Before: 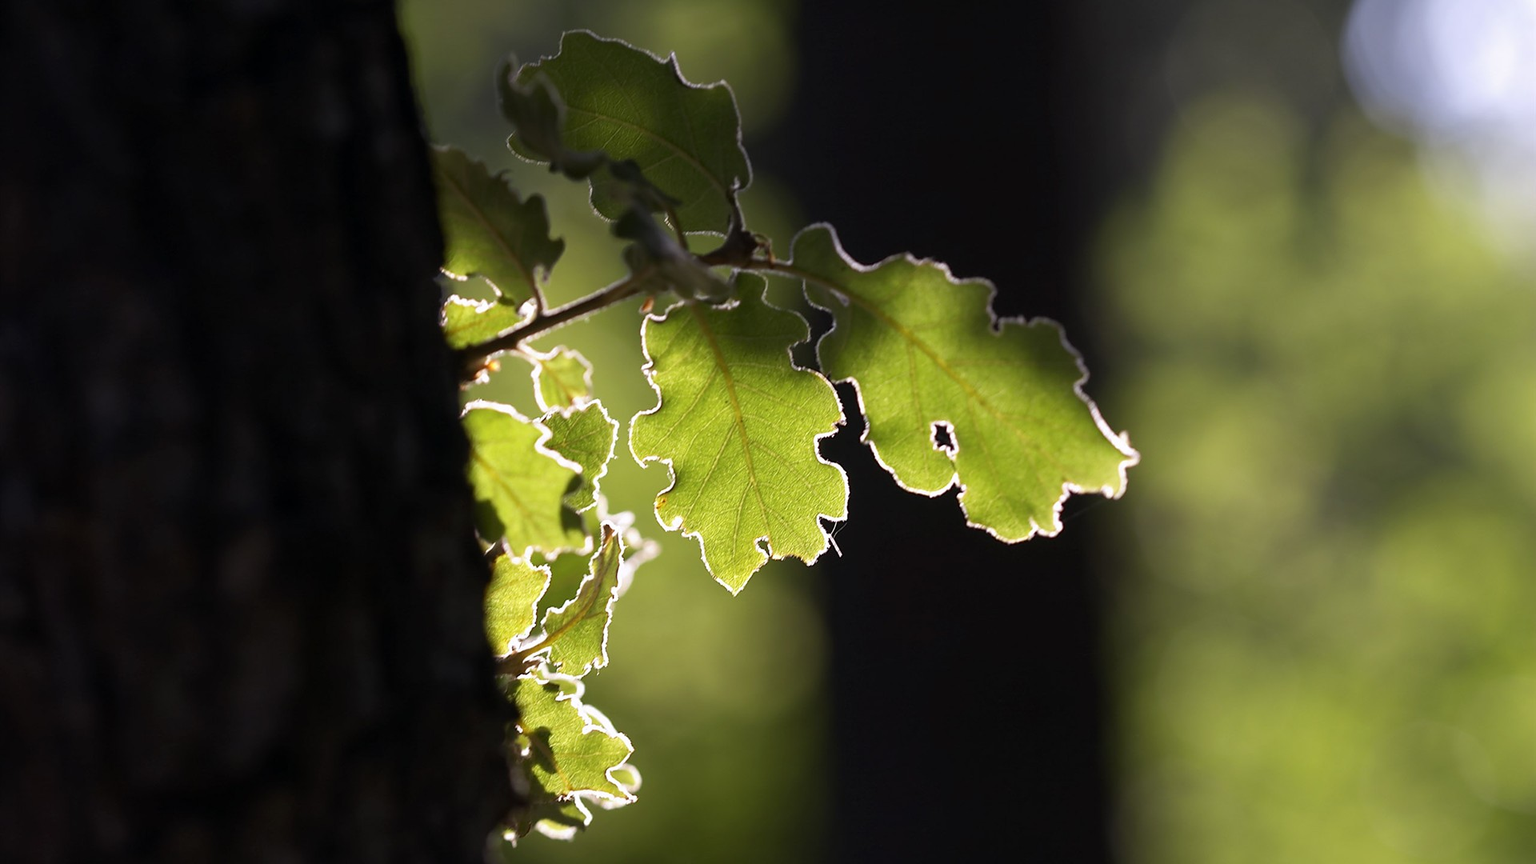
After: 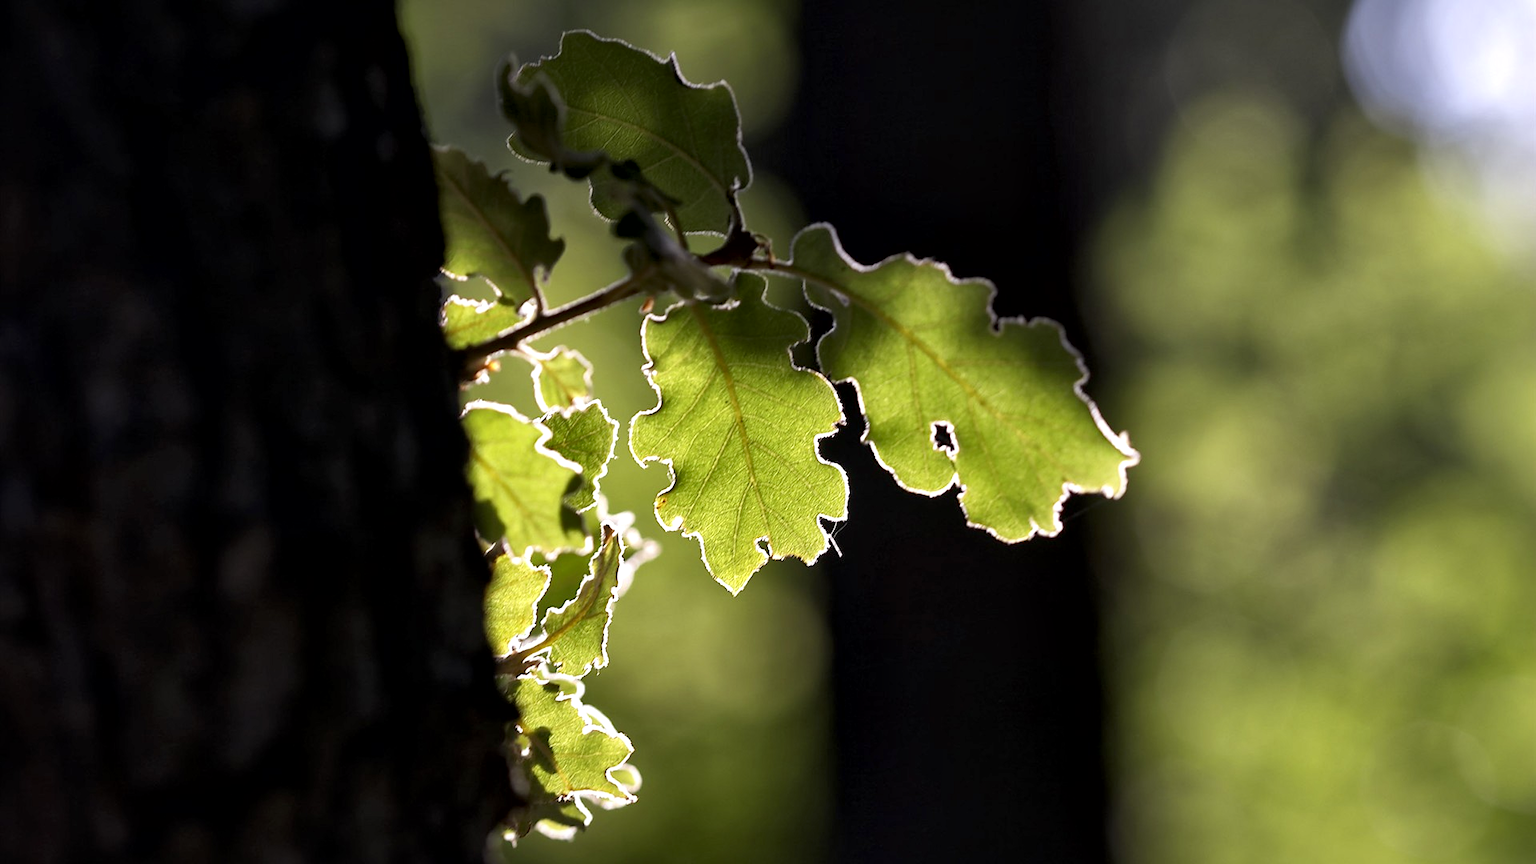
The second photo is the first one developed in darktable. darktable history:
local contrast: mode bilateral grid, contrast 26, coarseness 59, detail 152%, midtone range 0.2
color zones: curves: ch0 [(0.068, 0.464) (0.25, 0.5) (0.48, 0.508) (0.75, 0.536) (0.886, 0.476) (0.967, 0.456)]; ch1 [(0.066, 0.456) (0.25, 0.5) (0.616, 0.508) (0.746, 0.56) (0.934, 0.444)]
exposure: black level correction 0.002, compensate exposure bias true, compensate highlight preservation false
